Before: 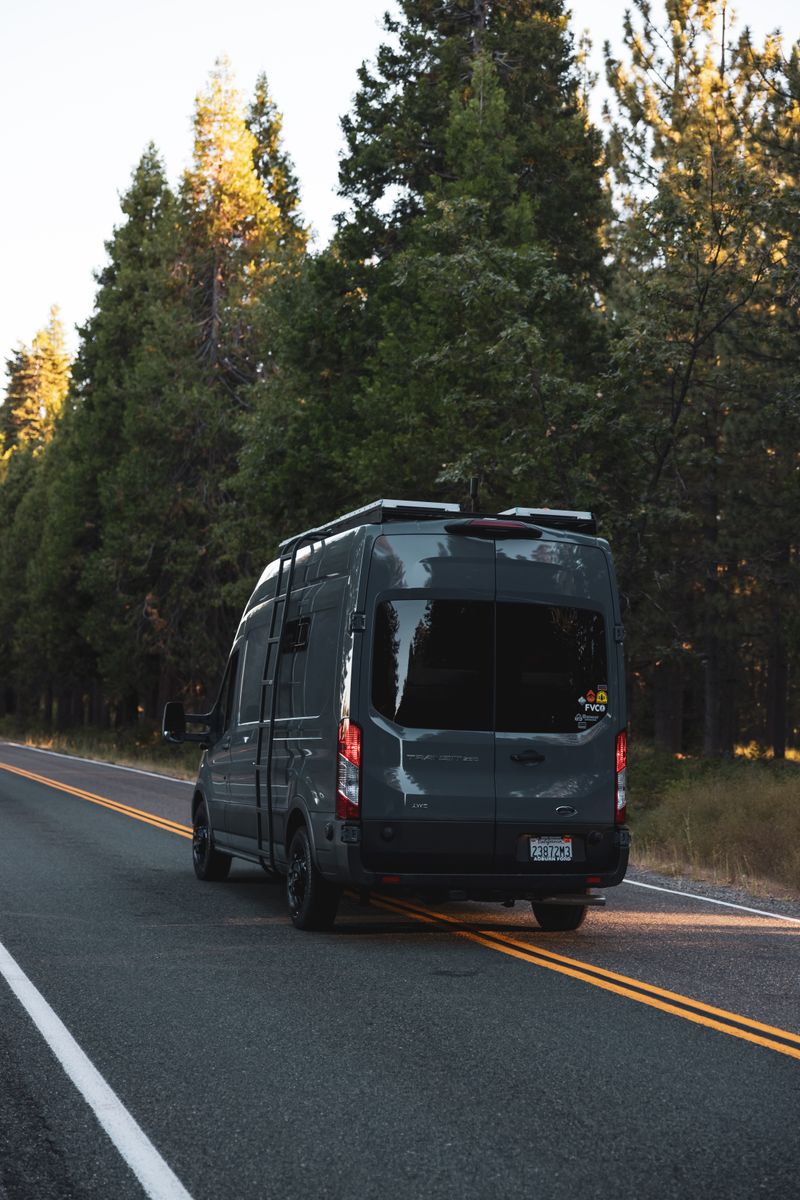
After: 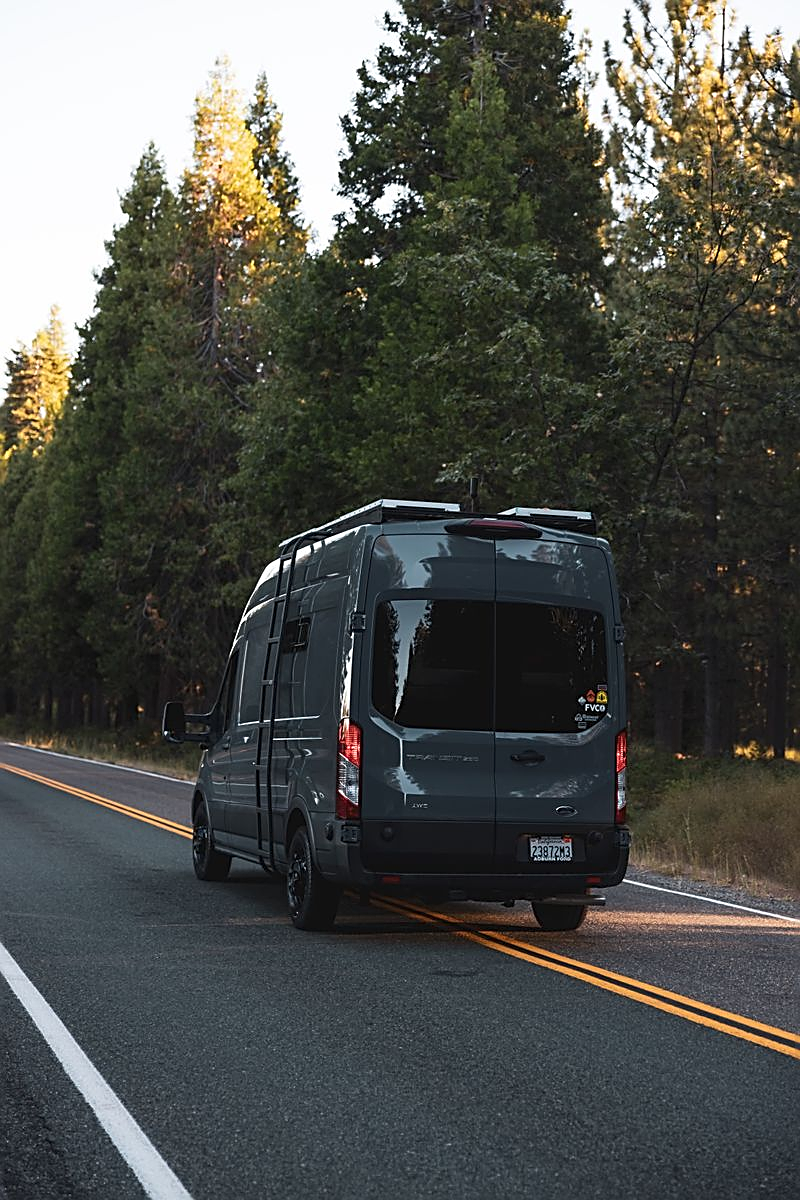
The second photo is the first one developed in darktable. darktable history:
sharpen: amount 0.735
